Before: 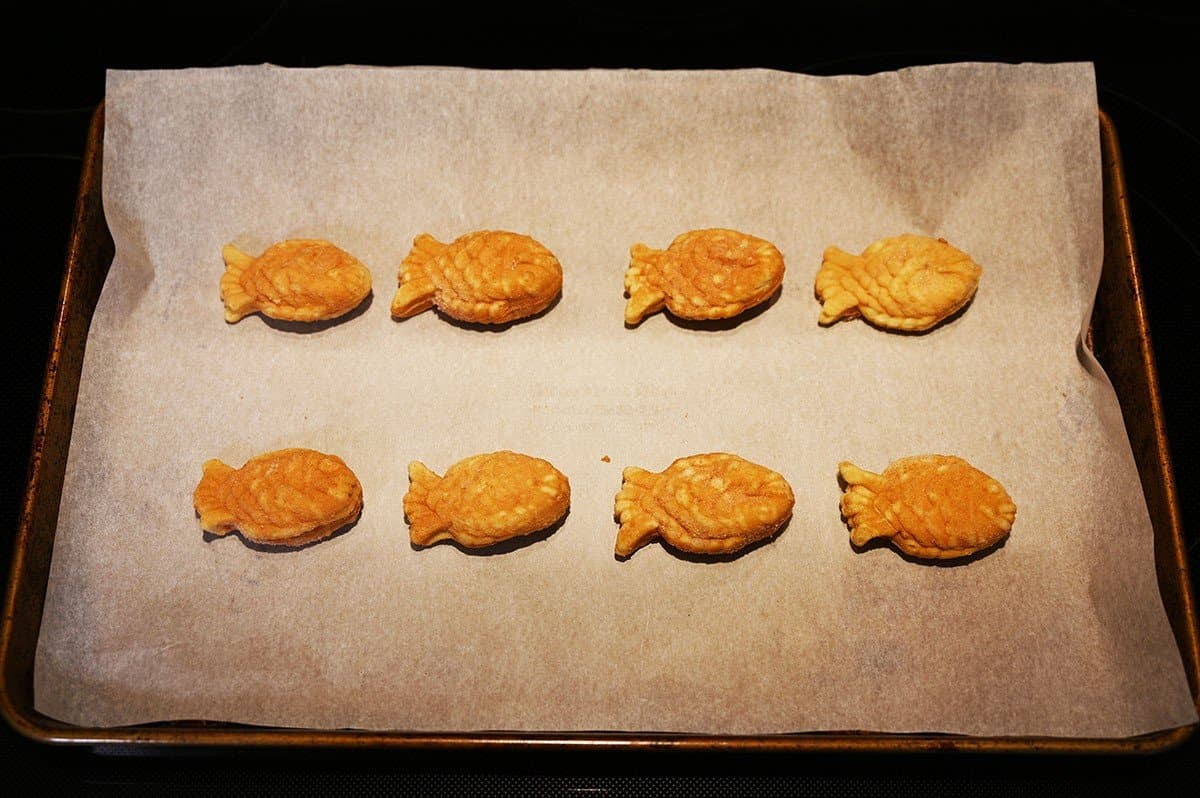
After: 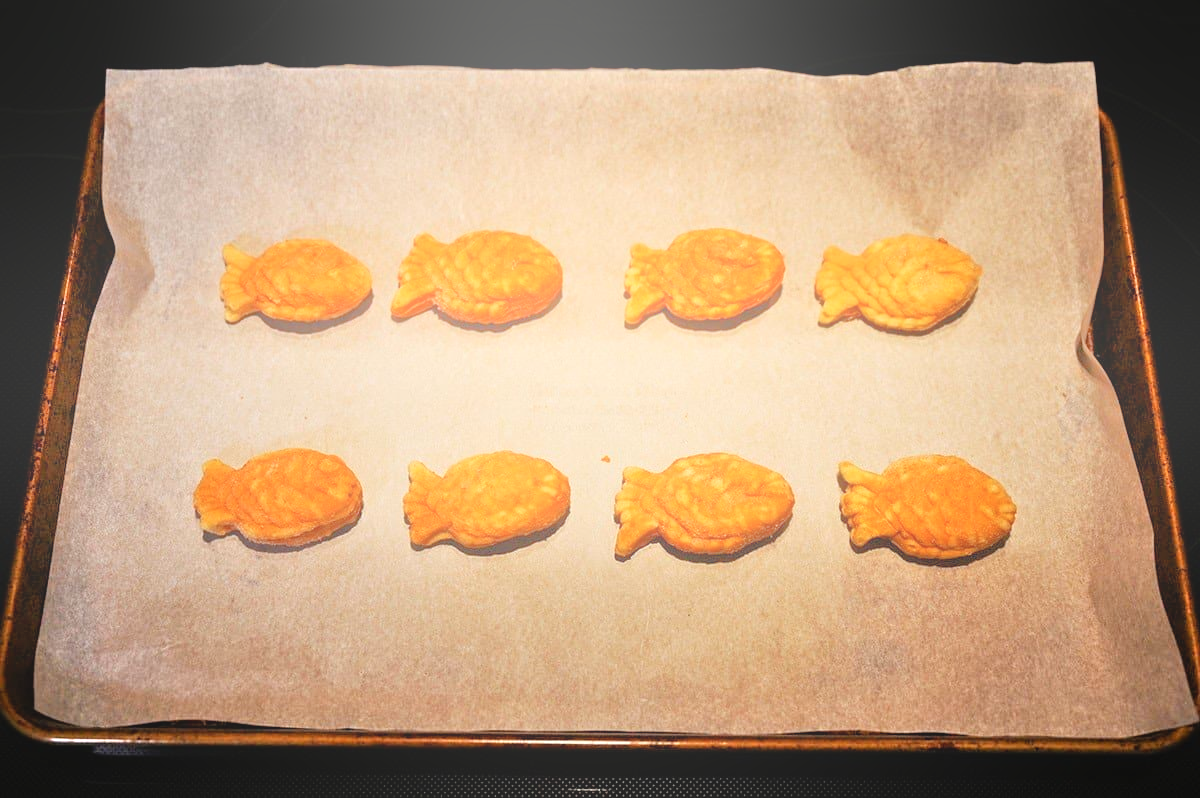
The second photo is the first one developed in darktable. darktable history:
tone equalizer: -7 EV 0.15 EV, -6 EV 0.6 EV, -5 EV 1.15 EV, -4 EV 1.33 EV, -3 EV 1.15 EV, -2 EV 0.6 EV, -1 EV 0.15 EV, mask exposure compensation -0.5 EV
bloom: size 38%, threshold 95%, strength 30%
